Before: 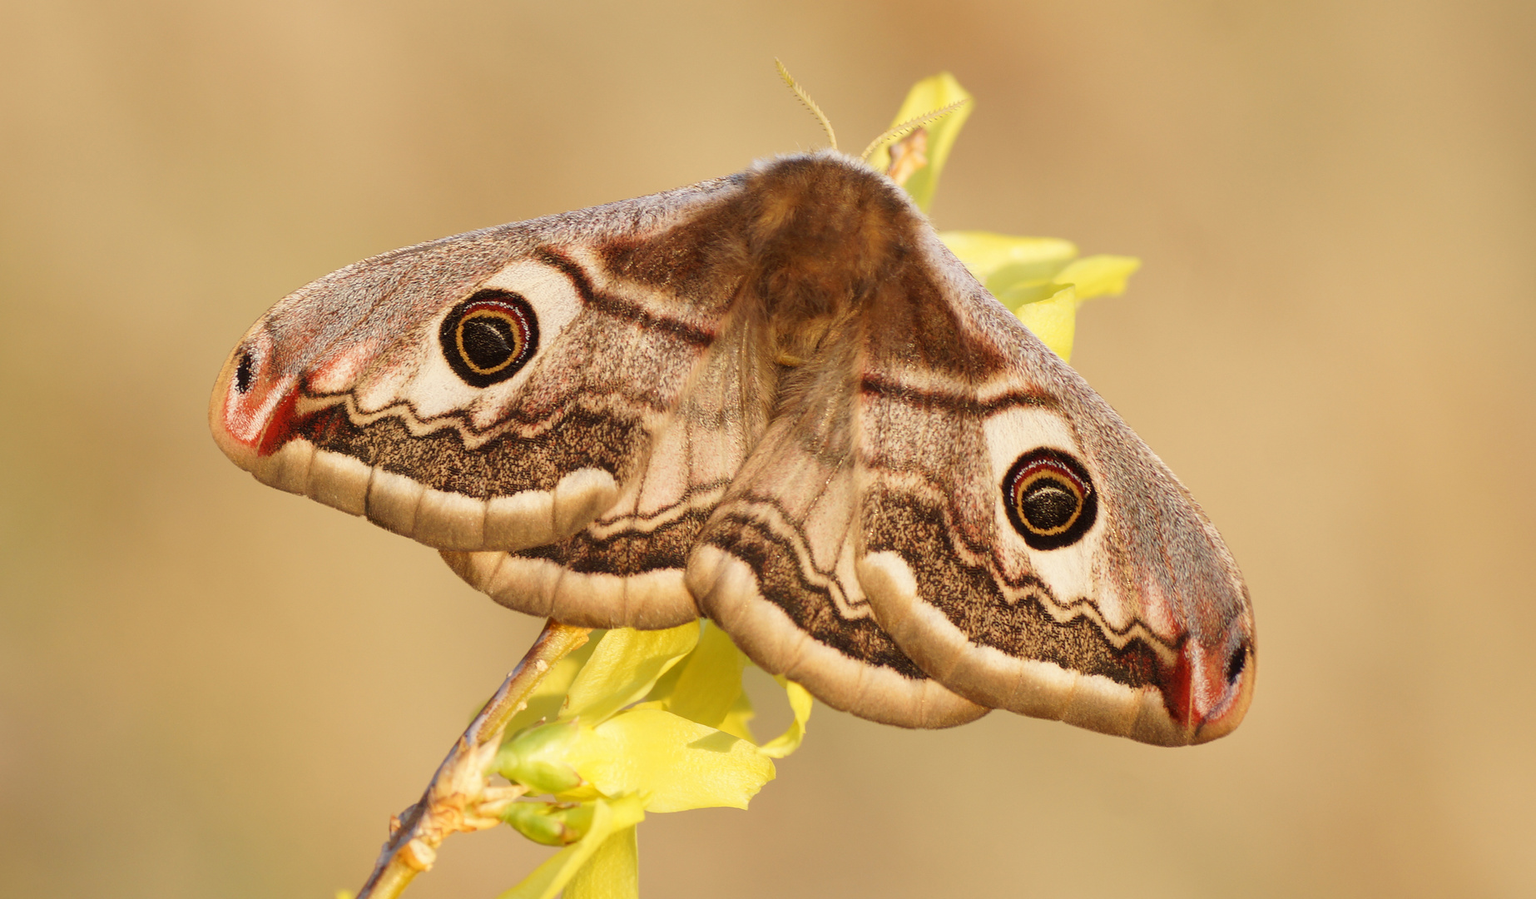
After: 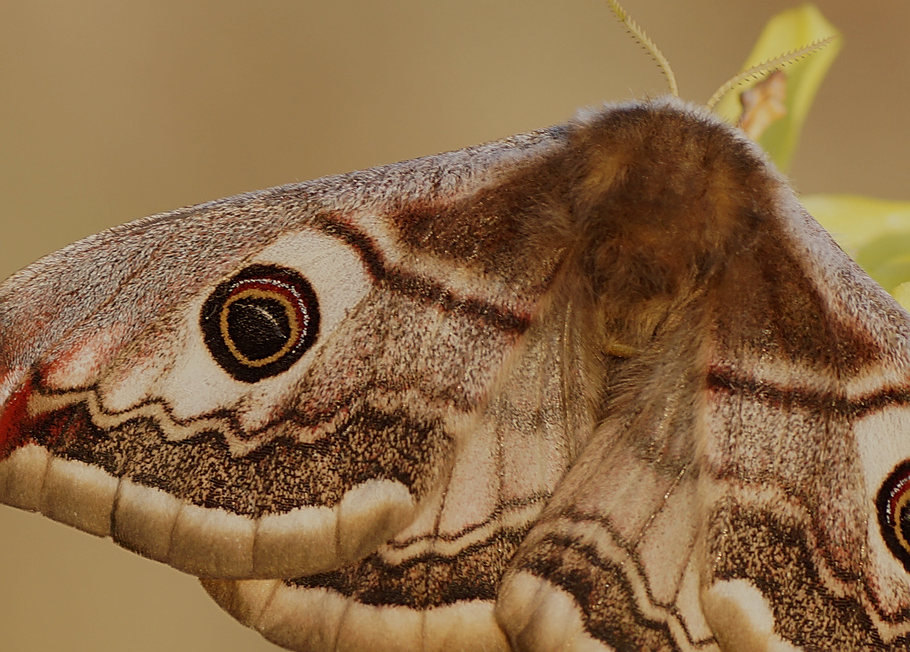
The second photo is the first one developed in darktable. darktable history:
sharpen: amount 0.562
exposure: exposure 0.201 EV, compensate exposure bias true, compensate highlight preservation false
crop: left 17.803%, top 7.776%, right 32.884%, bottom 31.849%
